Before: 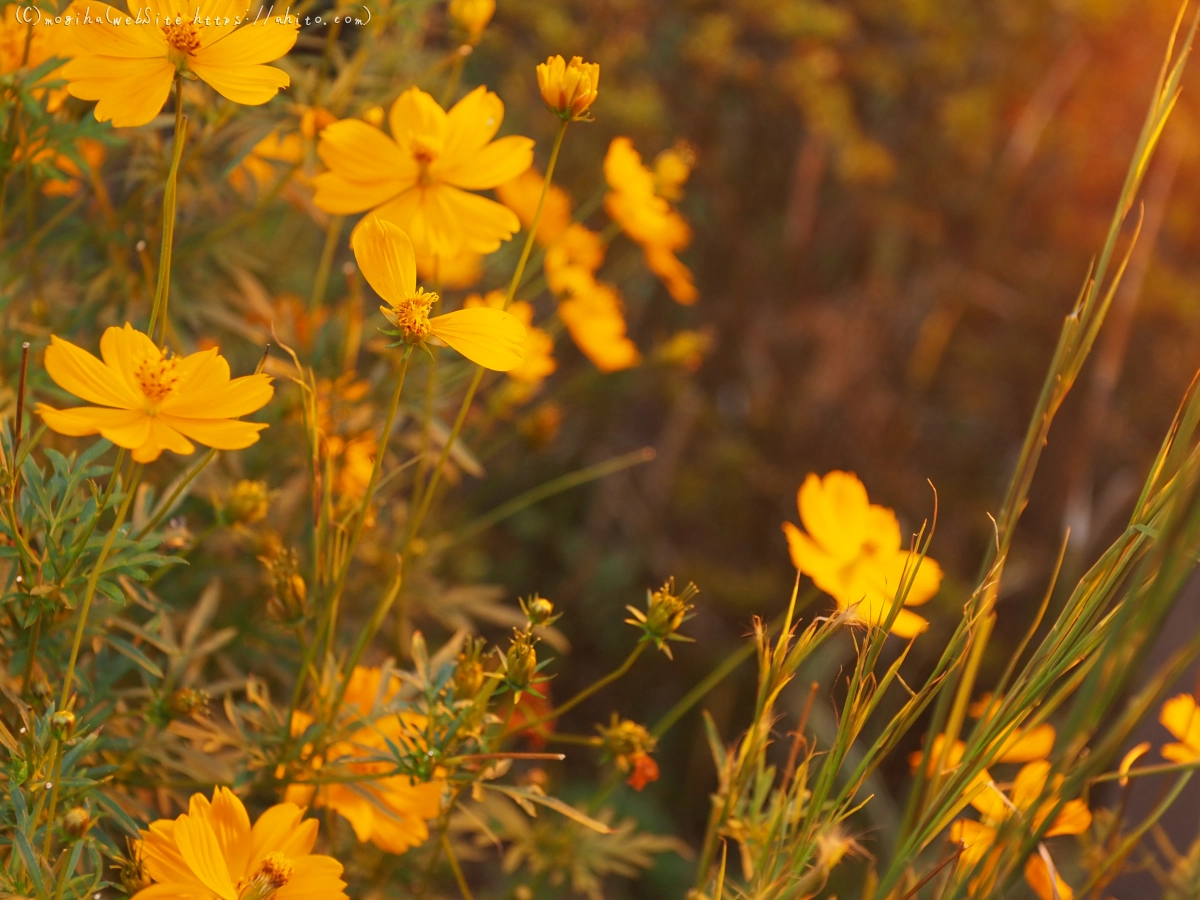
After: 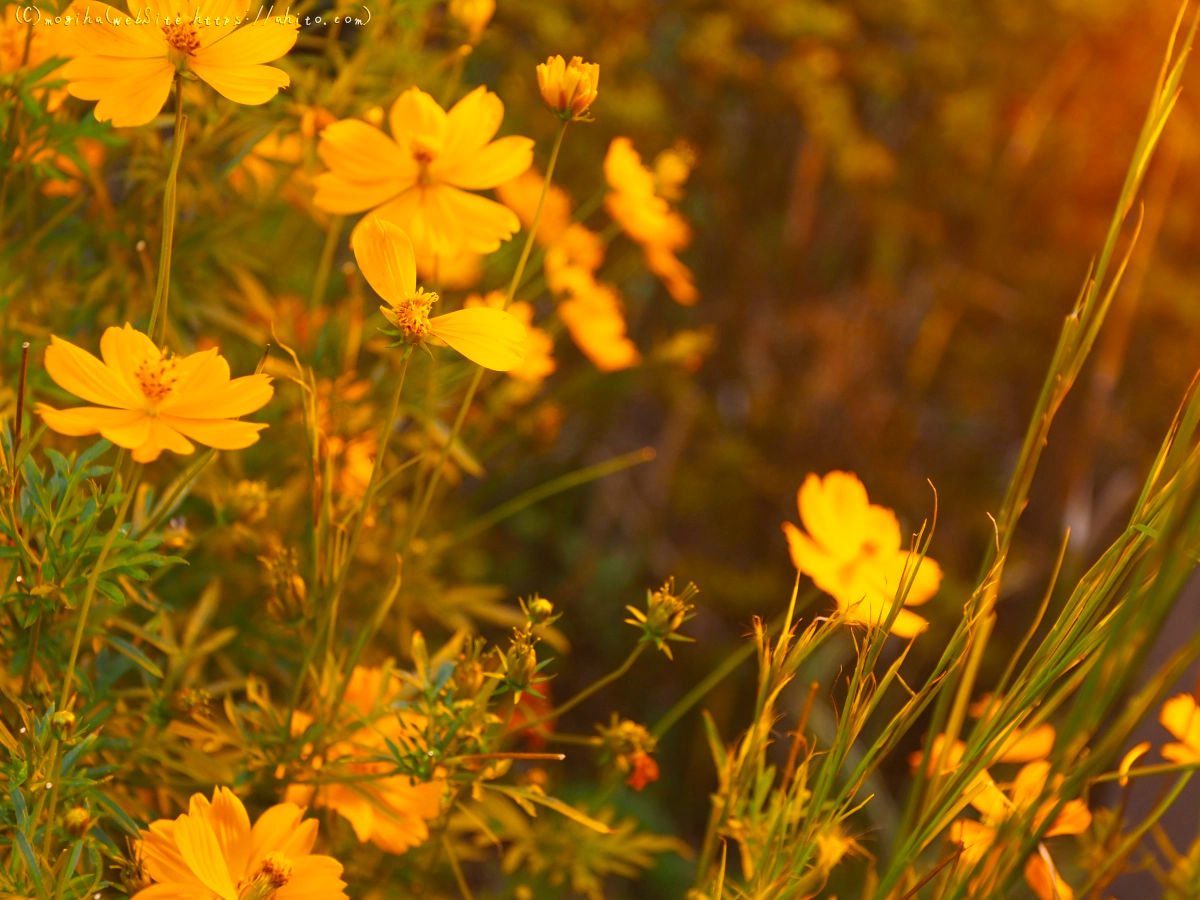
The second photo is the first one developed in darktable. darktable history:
levels: mode automatic, gray 50.8%
color balance rgb: perceptual saturation grading › global saturation 25%, global vibrance 20%
